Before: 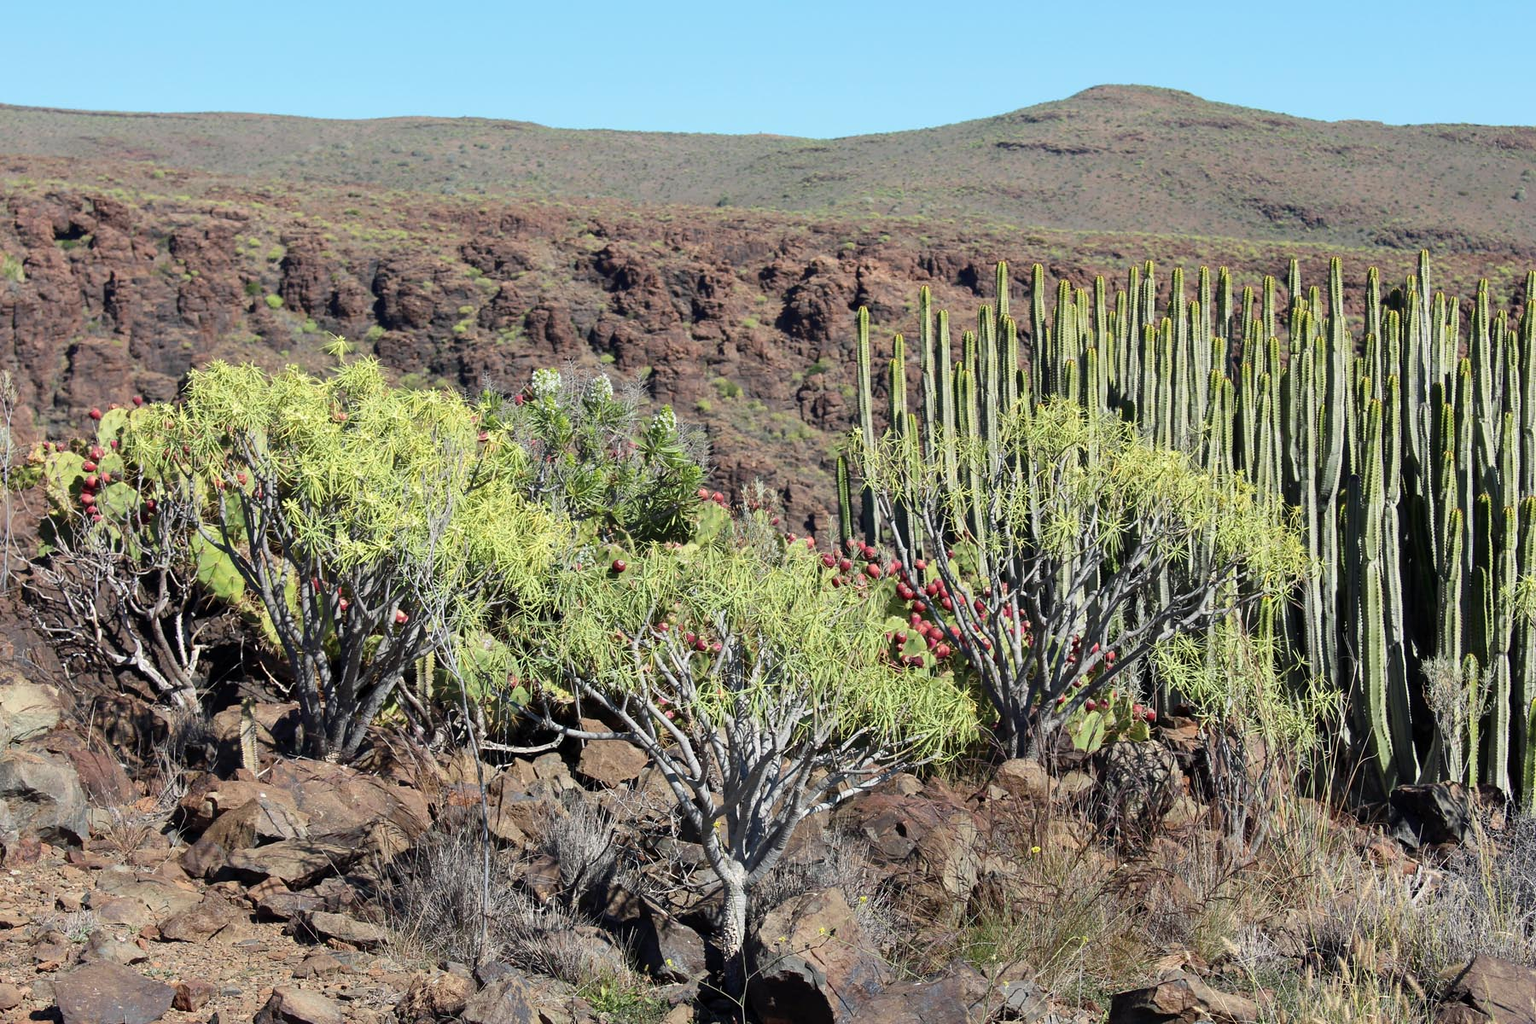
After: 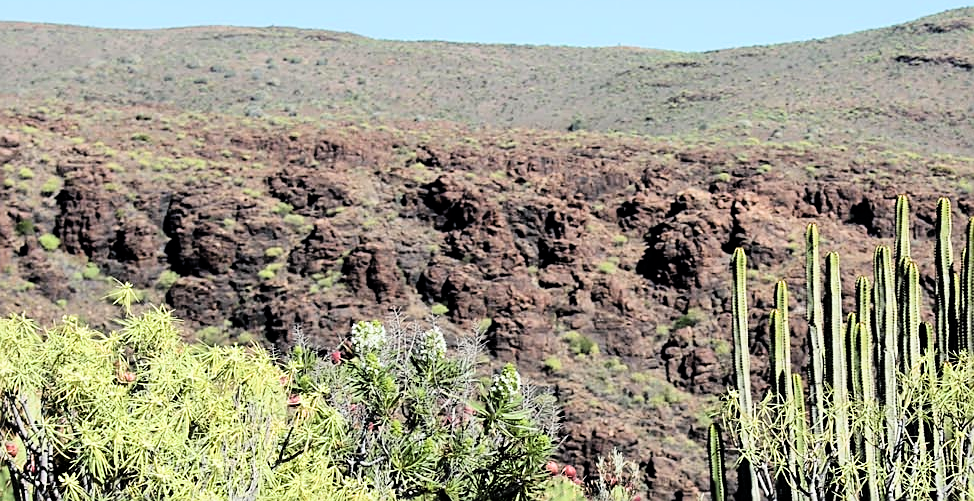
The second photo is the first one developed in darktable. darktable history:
crop: left 15.112%, top 9.274%, right 30.722%, bottom 48.935%
filmic rgb: black relative exposure -4 EV, white relative exposure 2.99 EV, hardness 2.99, contrast 1.509
sharpen: amount 0.492
exposure: exposure 0.296 EV, compensate exposure bias true, compensate highlight preservation false
